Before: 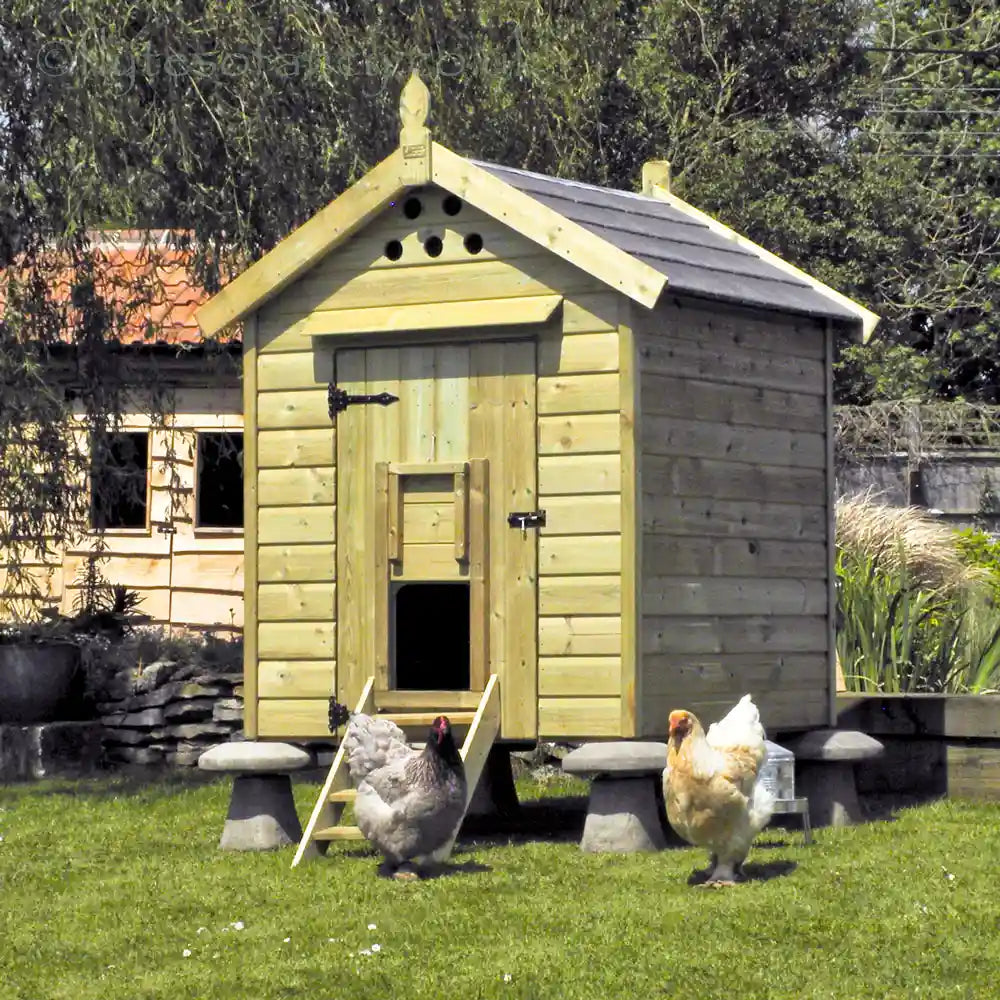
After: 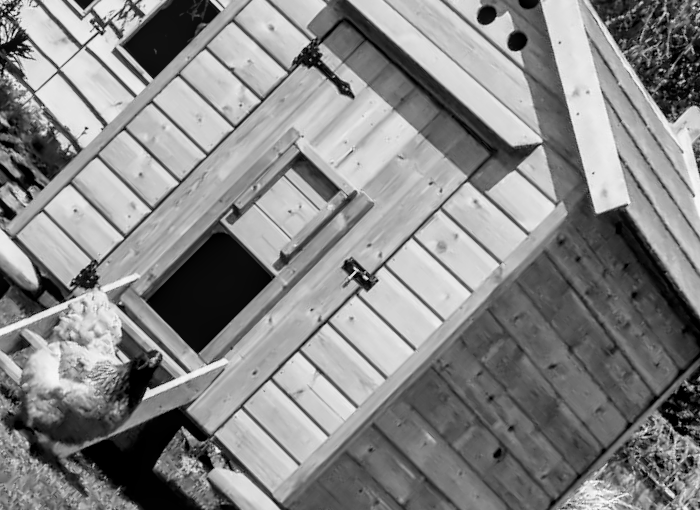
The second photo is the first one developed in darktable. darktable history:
filmic rgb: black relative exposure -5.11 EV, white relative exposure 3.95 EV, hardness 2.91, contrast 1.094
color calibration: output gray [0.246, 0.254, 0.501, 0], illuminant custom, x 0.363, y 0.385, temperature 4524.24 K, gamut compression 2.99
crop and rotate: angle -45.09°, top 16.02%, right 0.937%, bottom 11.728%
local contrast: on, module defaults
exposure: exposure 0.753 EV, compensate exposure bias true, compensate highlight preservation false
contrast brightness saturation: contrast 0.068, brightness -0.149, saturation 0.108
